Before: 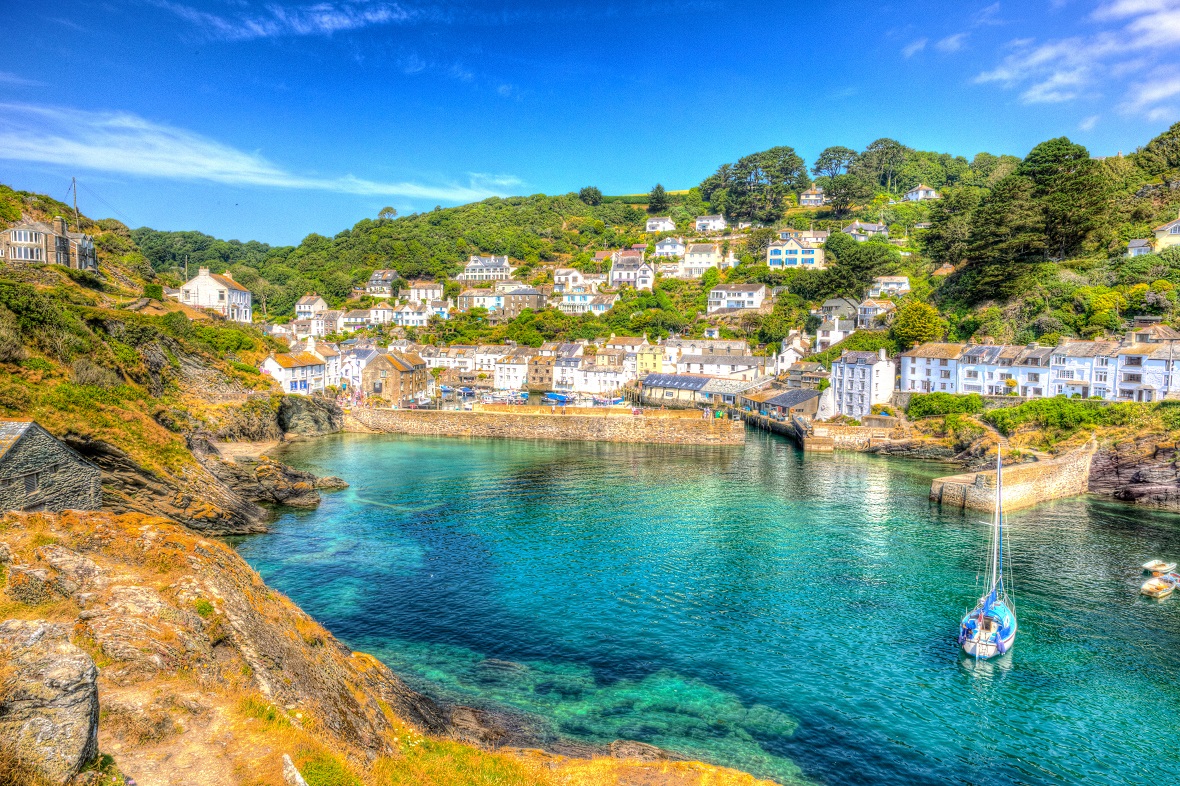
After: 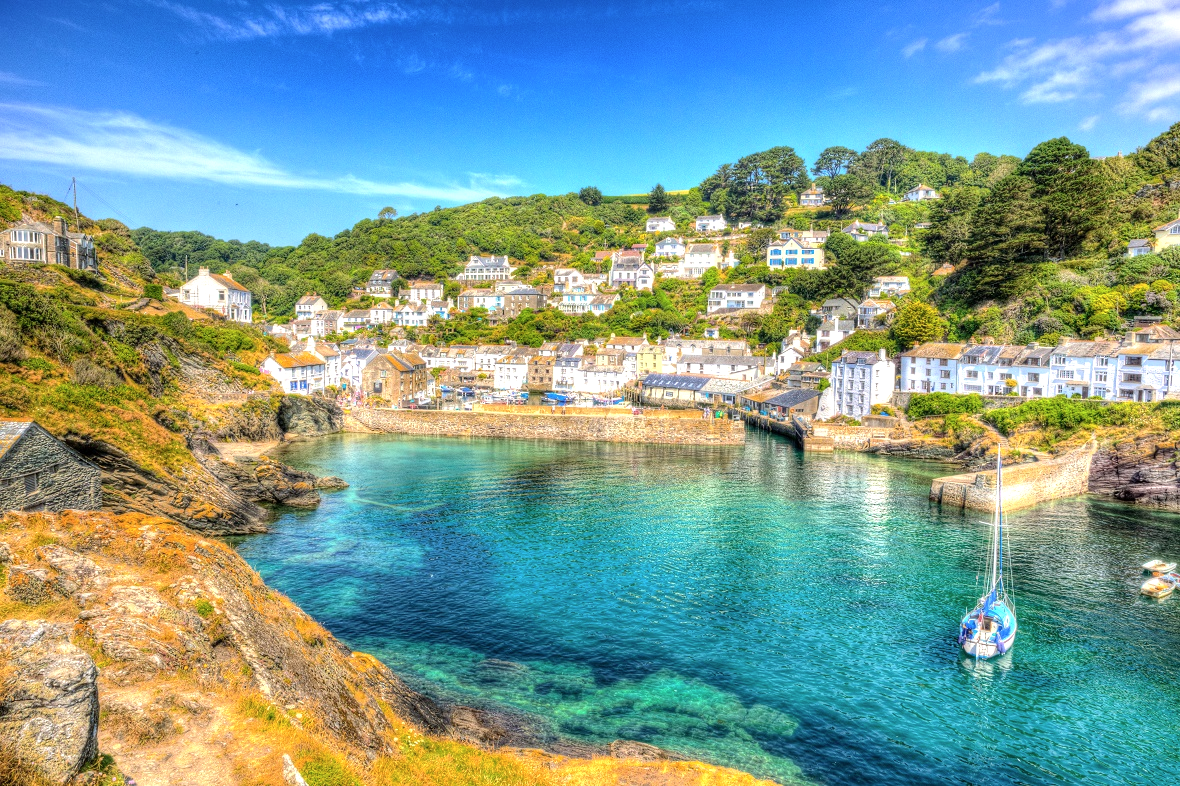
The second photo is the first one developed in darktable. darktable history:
shadows and highlights: radius 46.44, white point adjustment 6.54, compress 79.78%, soften with gaussian
